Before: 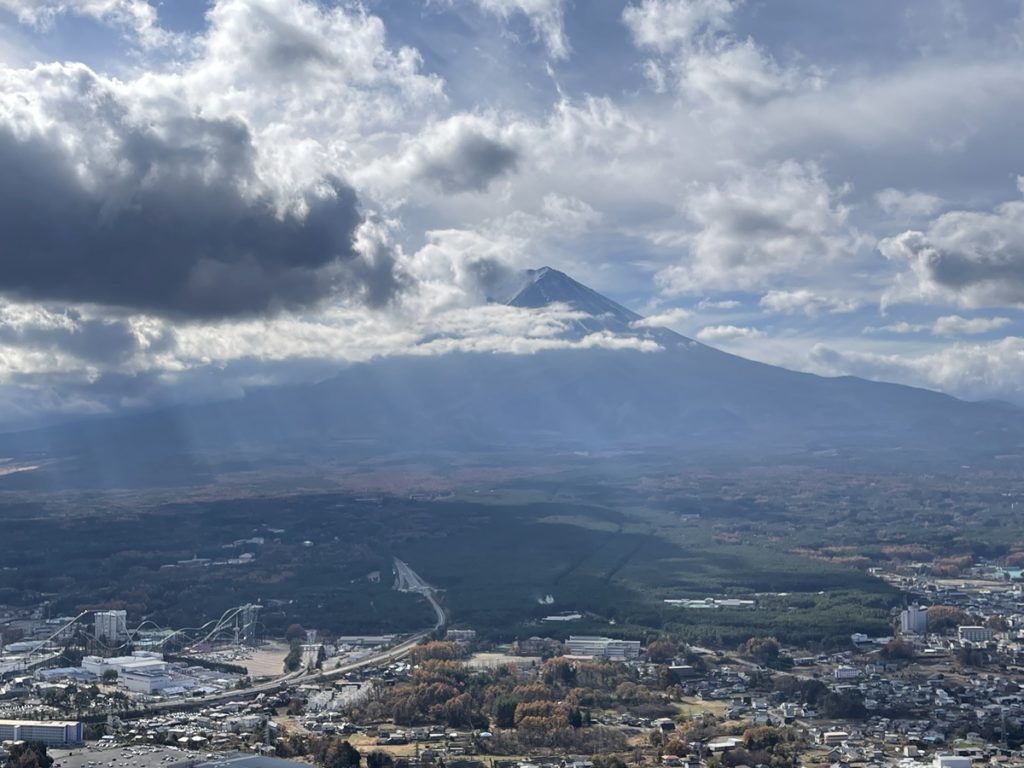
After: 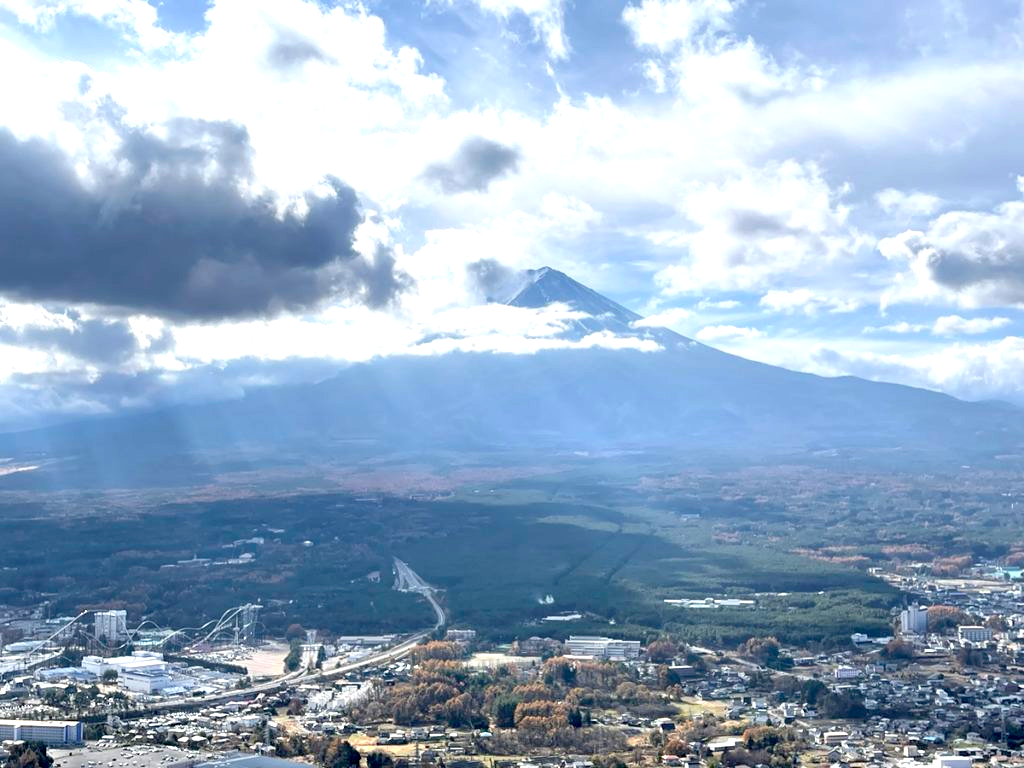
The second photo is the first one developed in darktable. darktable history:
exposure: black level correction 0.011, exposure 1.079 EV, compensate exposure bias true, compensate highlight preservation false
